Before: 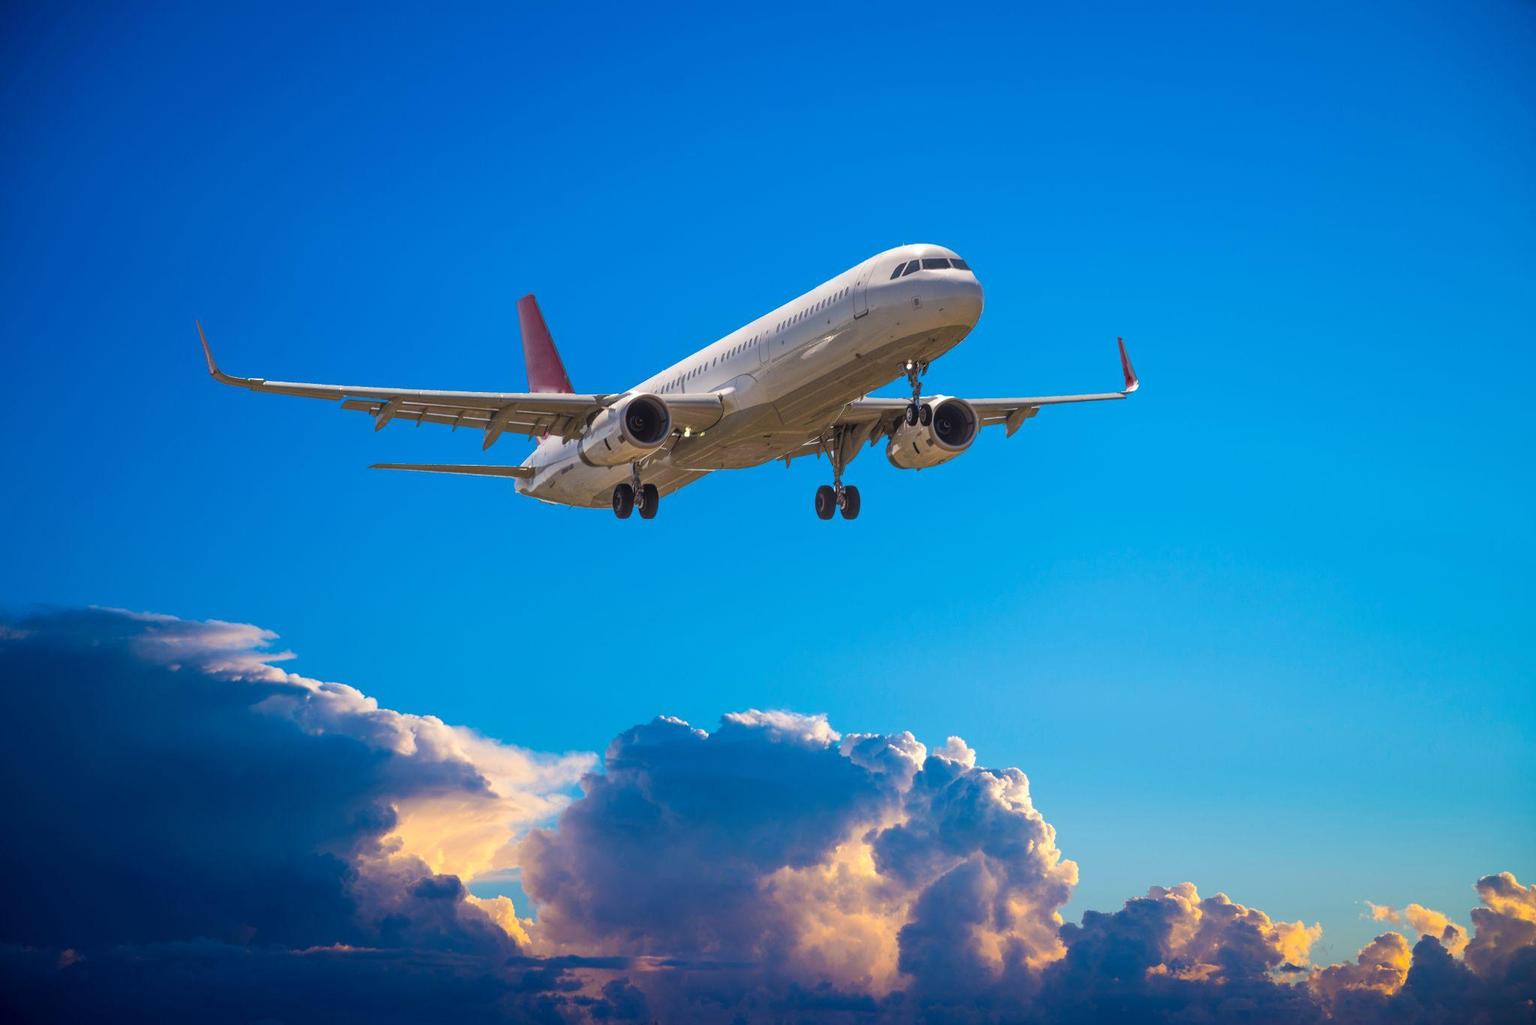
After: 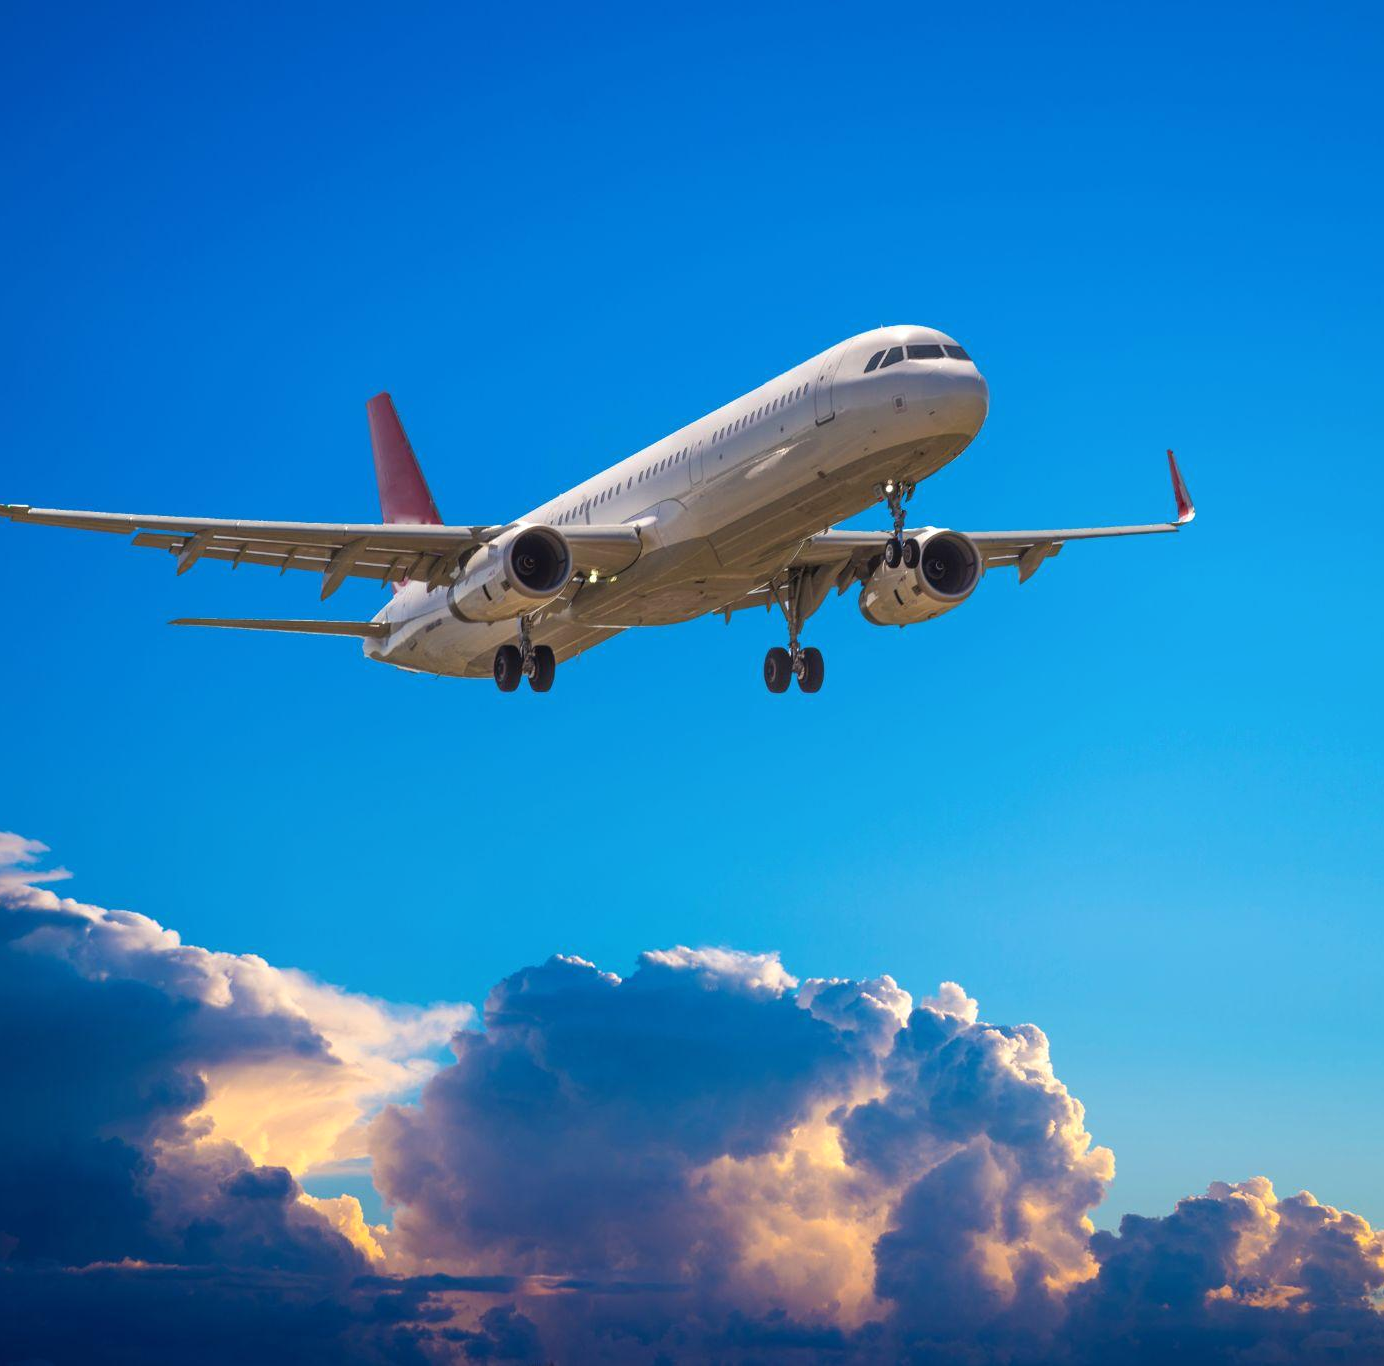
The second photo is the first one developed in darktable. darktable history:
crop and rotate: left 15.803%, right 16.6%
tone equalizer: edges refinement/feathering 500, mask exposure compensation -1.57 EV, preserve details no
shadows and highlights: shadows -0.006, highlights 39.32
